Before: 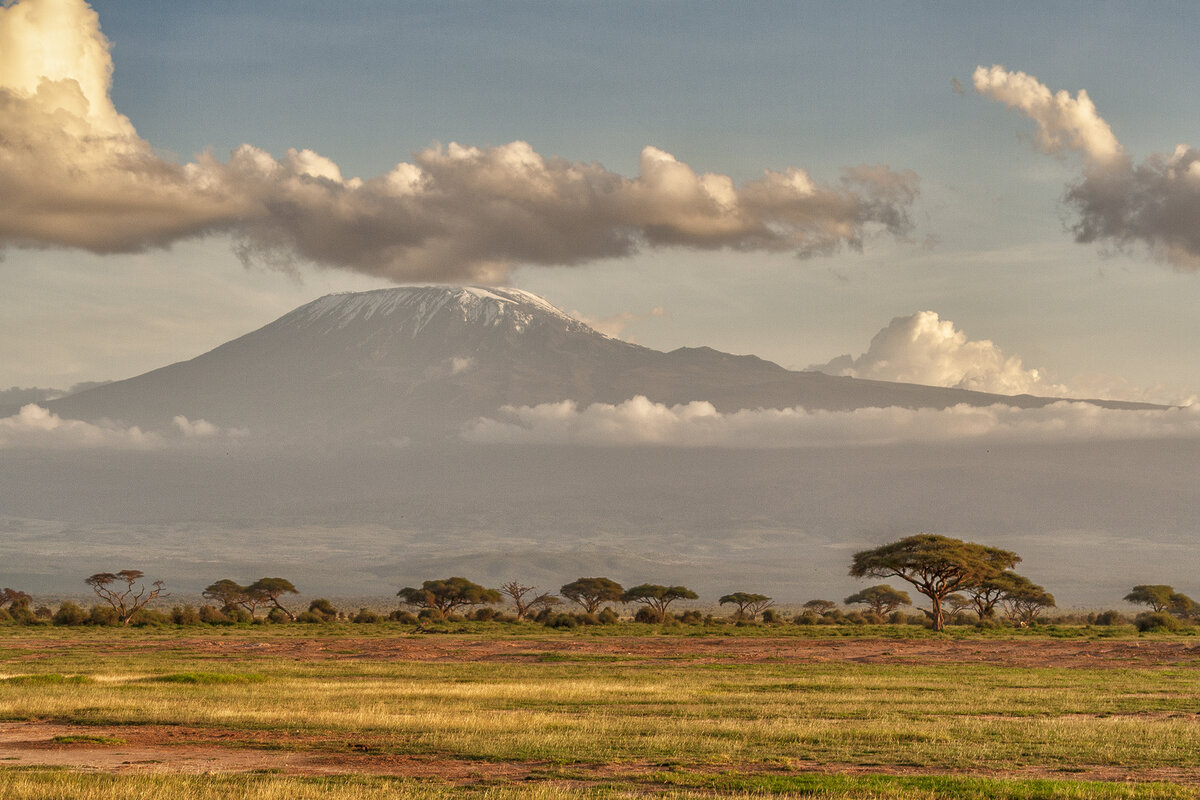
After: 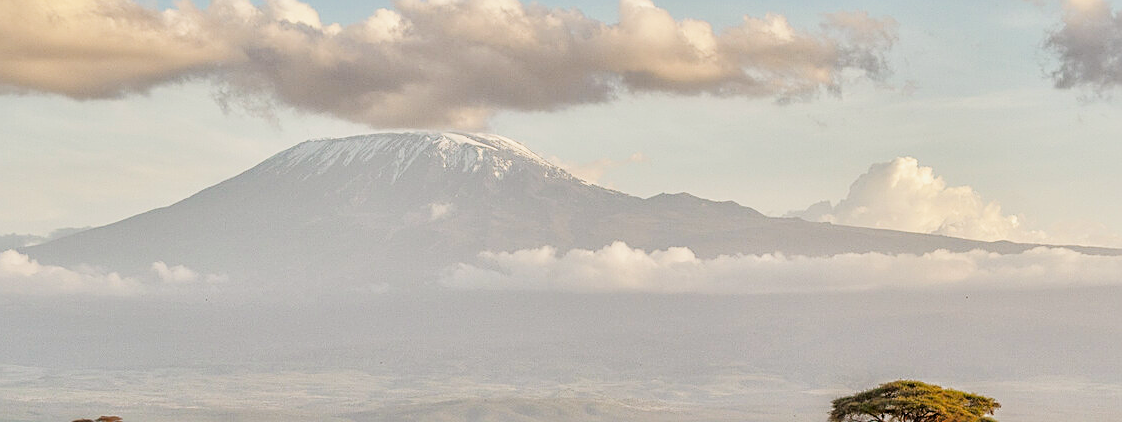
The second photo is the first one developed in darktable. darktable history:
filmic rgb: black relative exposure -7.65 EV, white relative exposure 4.56 EV, hardness 3.61, contrast 1.058
color correction: highlights a* 0.878, highlights b* 2.8, saturation 1.1
exposure: black level correction 0, exposure 1.096 EV, compensate exposure bias true, compensate highlight preservation false
crop: left 1.798%, top 19.262%, right 4.661%, bottom 27.885%
color calibration: output colorfulness [0, 0.315, 0, 0], x 0.37, y 0.382, temperature 4314.32 K
contrast brightness saturation: saturation -0.063
sharpen: on, module defaults
